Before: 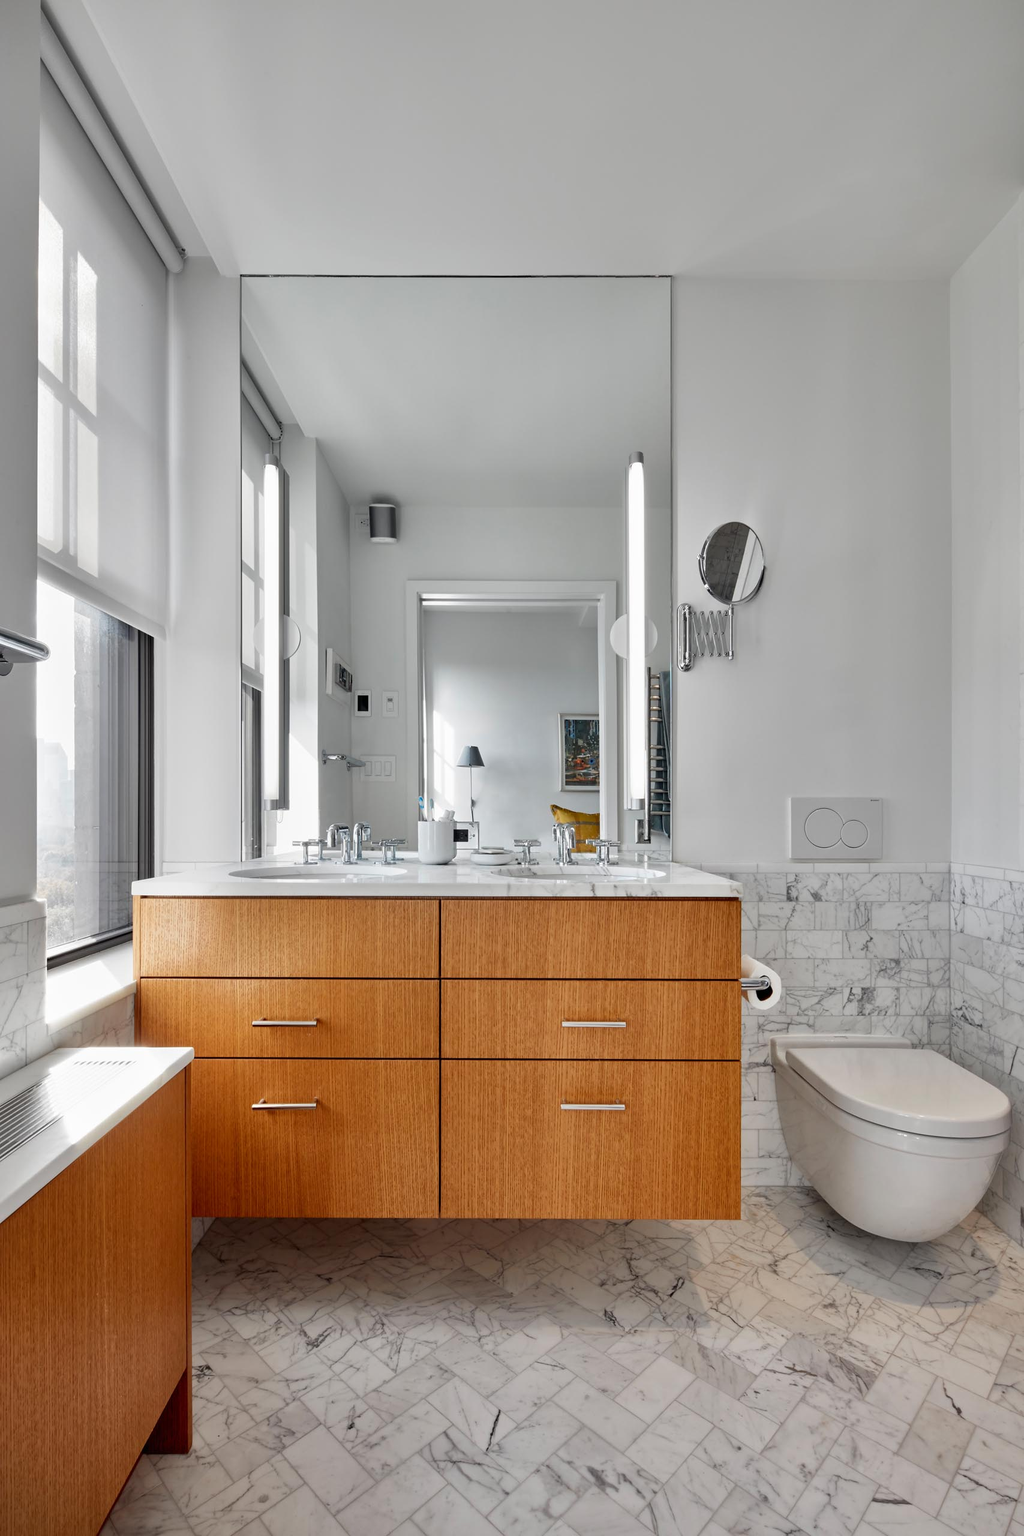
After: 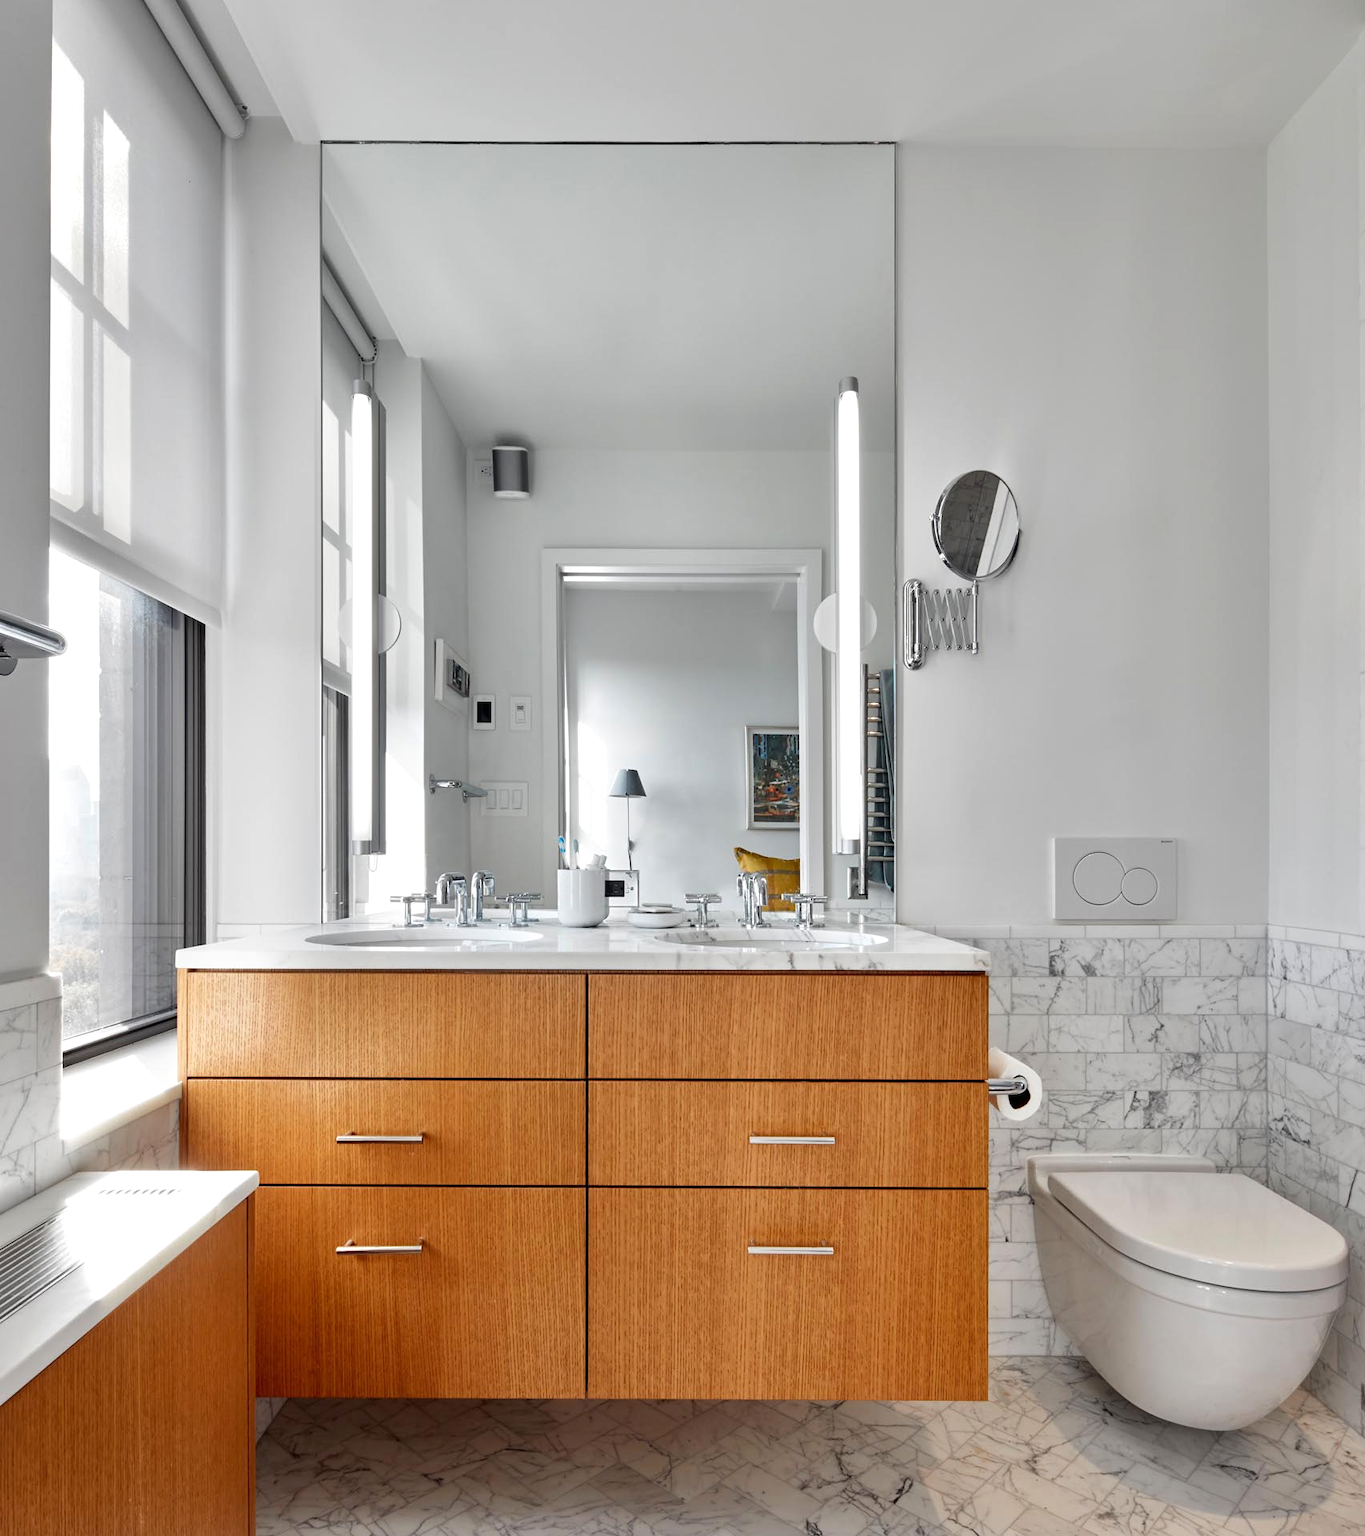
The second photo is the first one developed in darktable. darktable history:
exposure: exposure 0.2 EV, compensate highlight preservation false
crop: top 11.027%, bottom 13.94%
